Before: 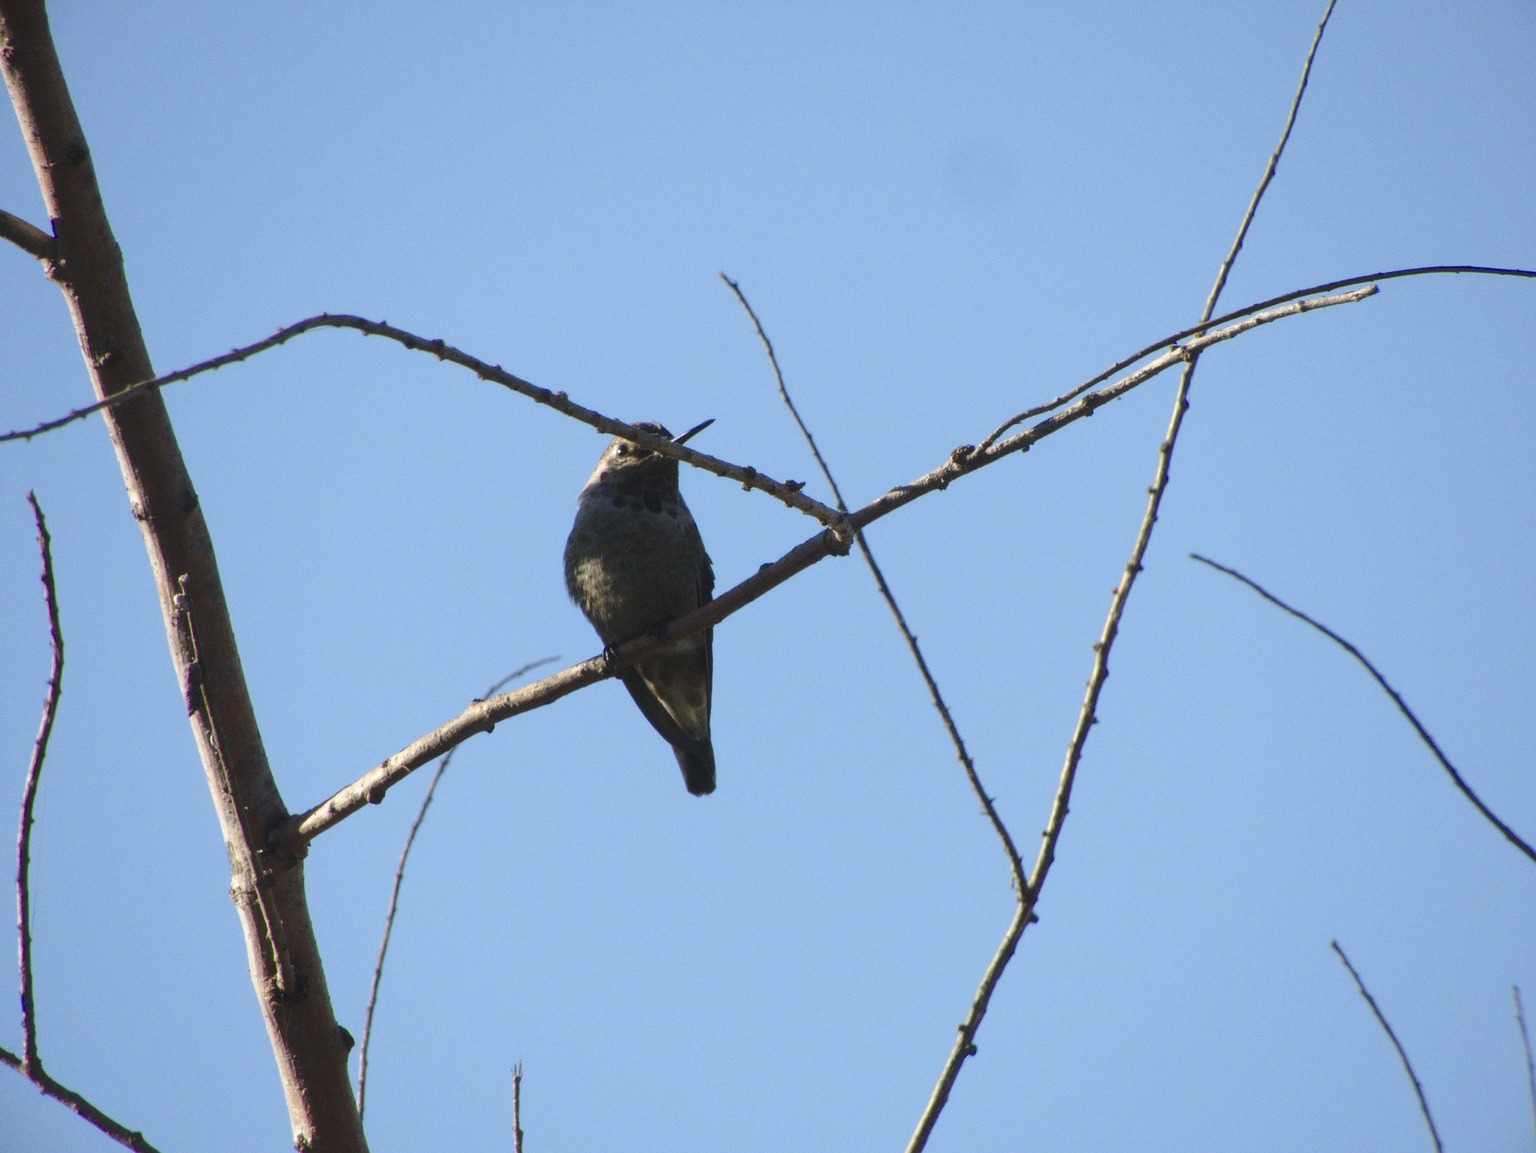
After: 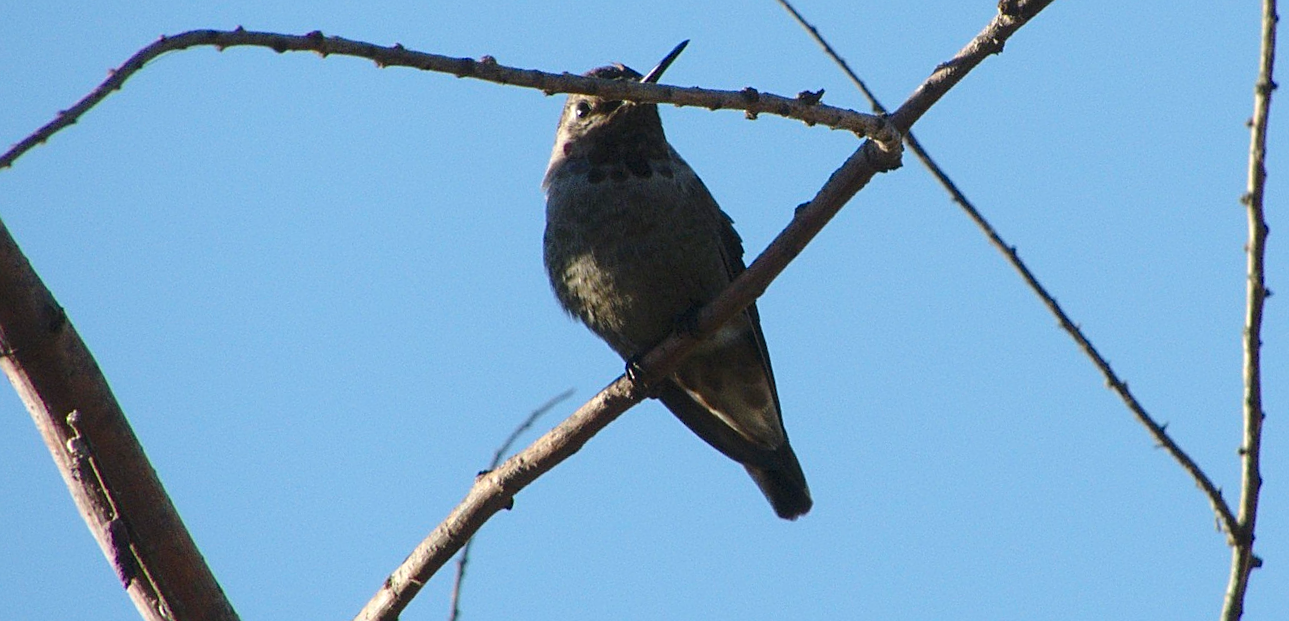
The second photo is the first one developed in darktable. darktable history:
white balance: emerald 1
sharpen: on, module defaults
rotate and perspective: rotation -14.8°, crop left 0.1, crop right 0.903, crop top 0.25, crop bottom 0.748
crop: left 6.488%, top 27.668%, right 24.183%, bottom 8.656%
